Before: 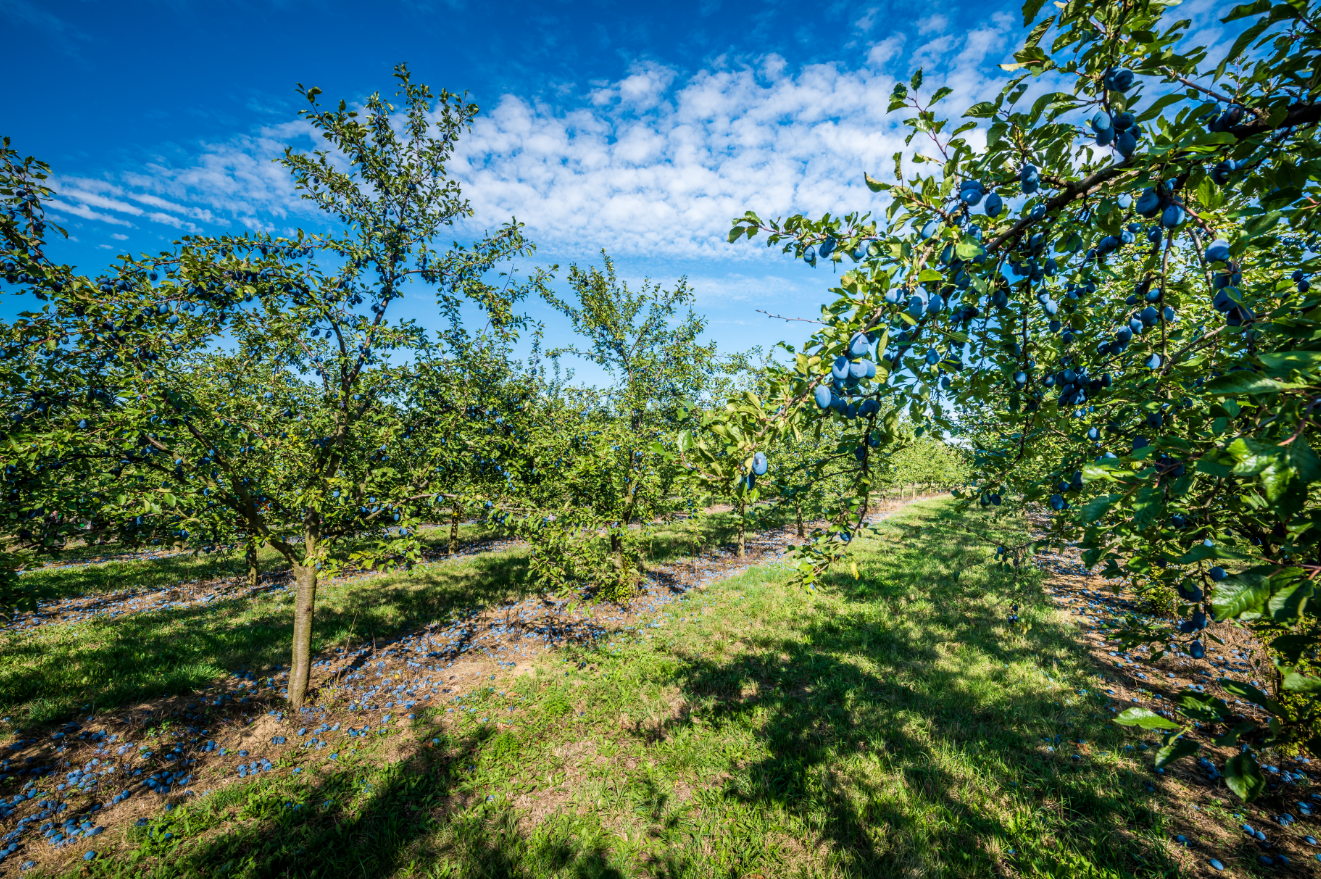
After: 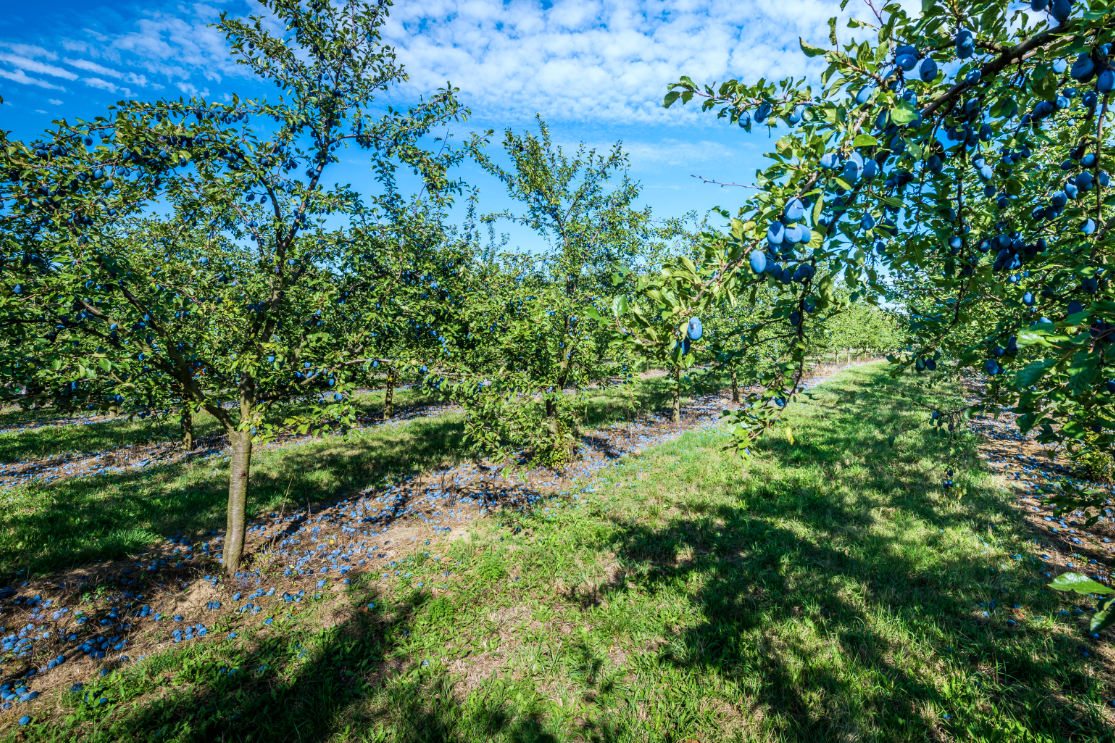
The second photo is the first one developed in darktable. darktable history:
crop and rotate: left 4.946%, top 15.401%, right 10.646%
color calibration: illuminant custom, x 0.368, y 0.373, temperature 4350.9 K
